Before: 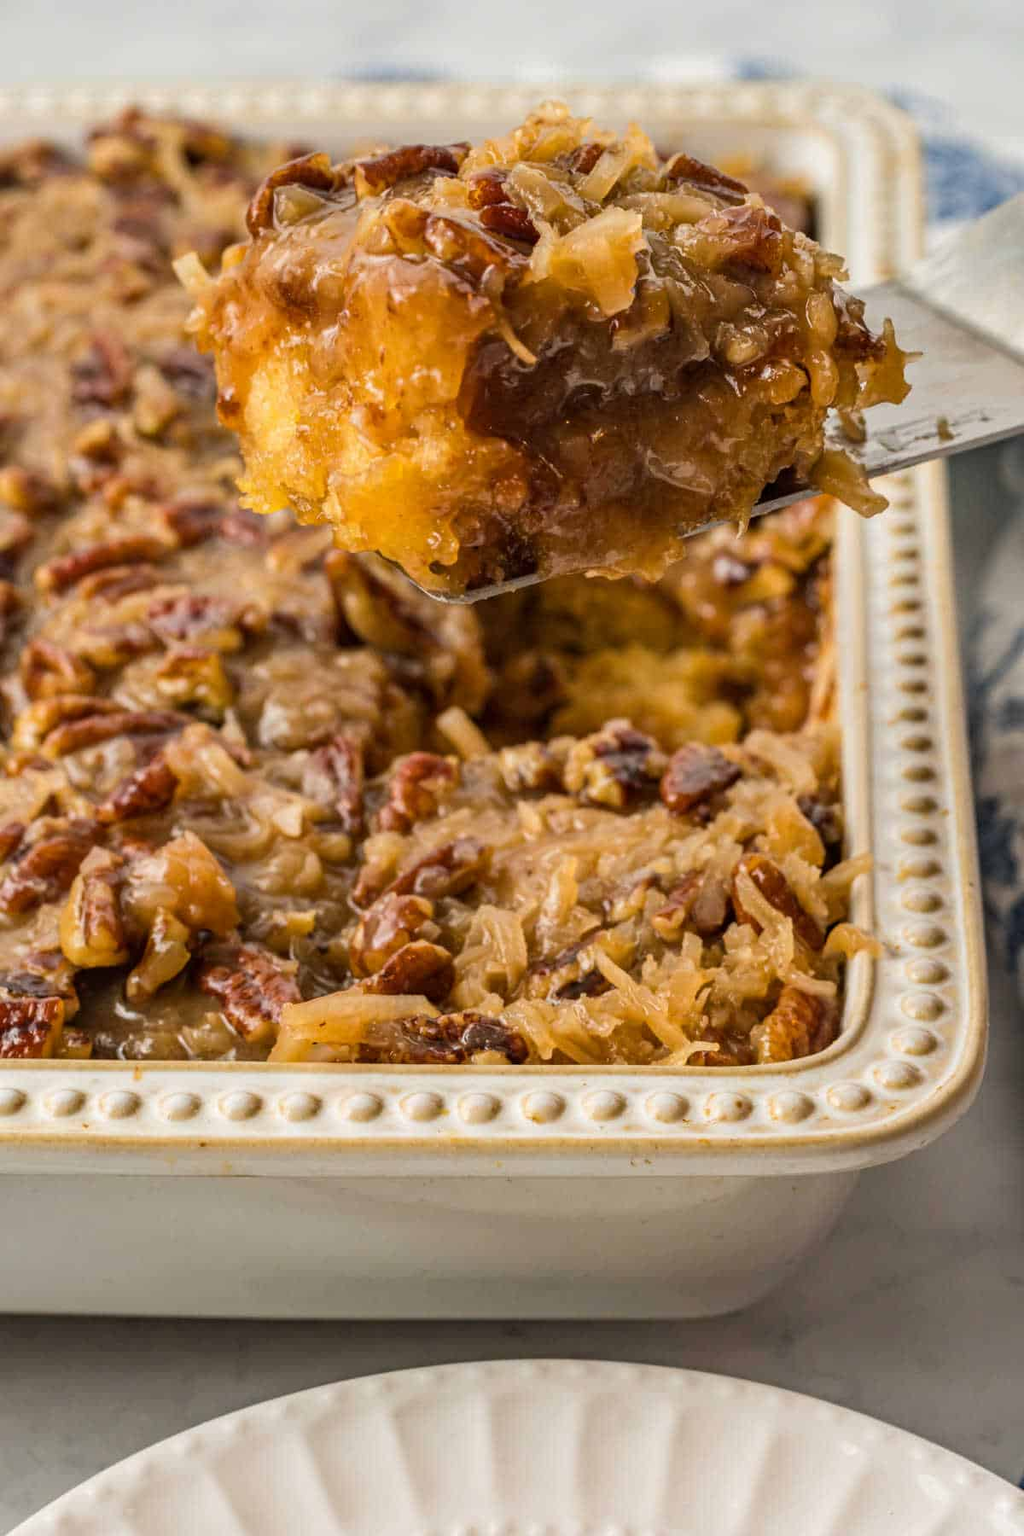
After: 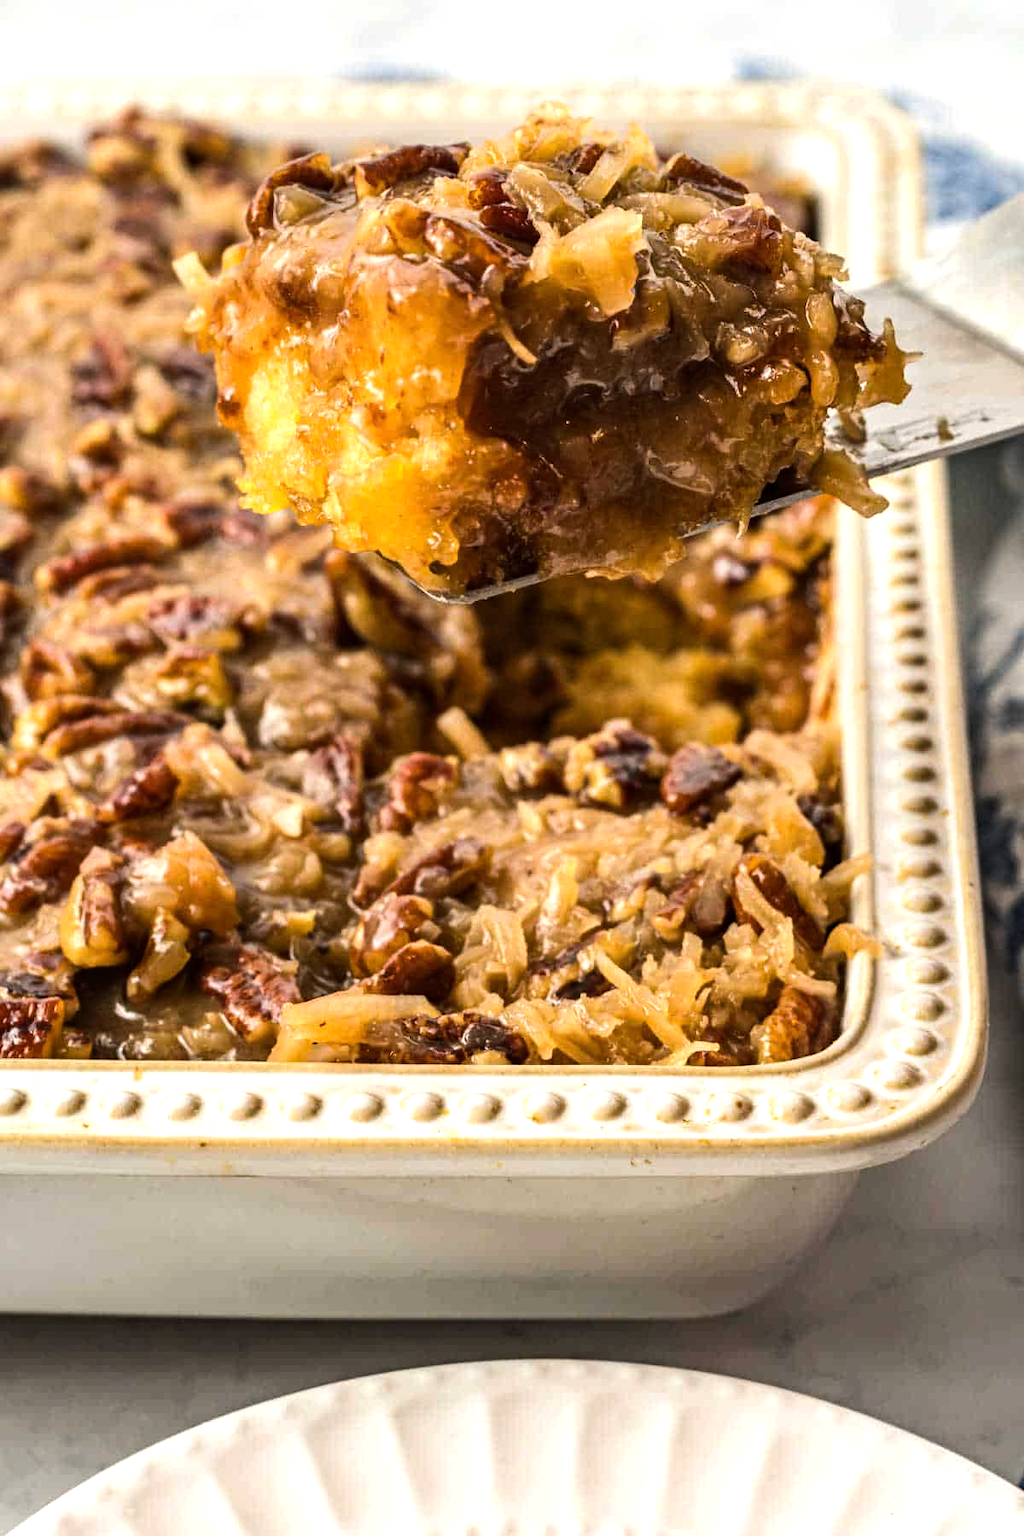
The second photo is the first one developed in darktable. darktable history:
tone equalizer: -8 EV -0.715 EV, -7 EV -0.73 EV, -6 EV -0.601 EV, -5 EV -0.424 EV, -3 EV 0.386 EV, -2 EV 0.6 EV, -1 EV 0.698 EV, +0 EV 0.742 EV, edges refinement/feathering 500, mask exposure compensation -1.57 EV, preserve details no
